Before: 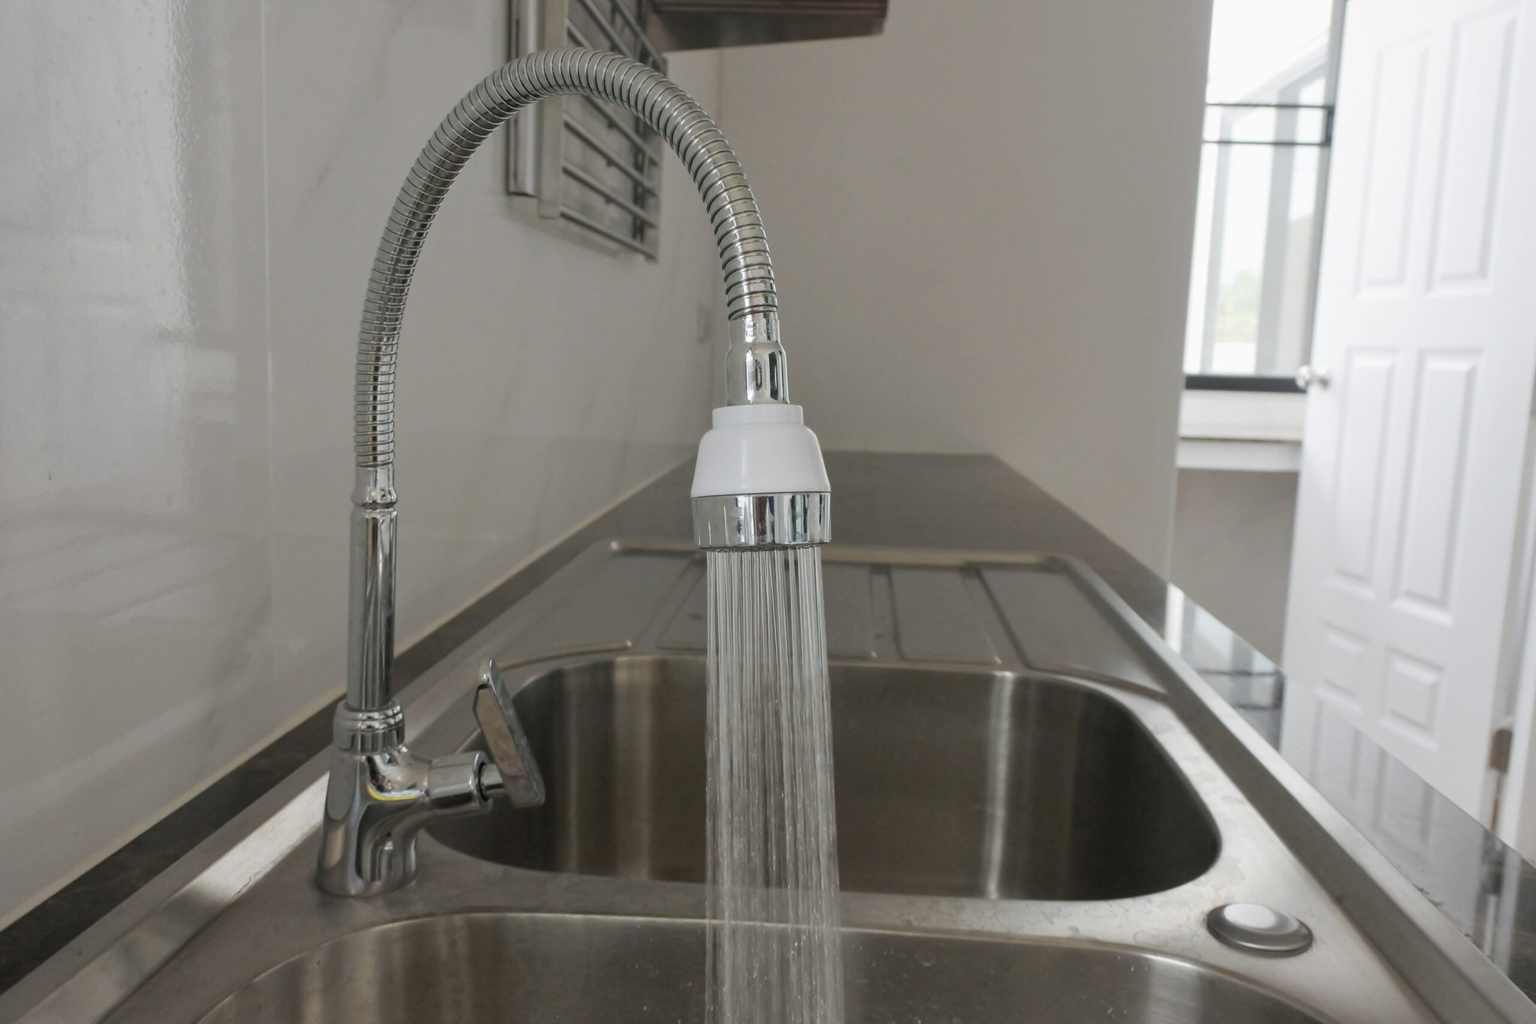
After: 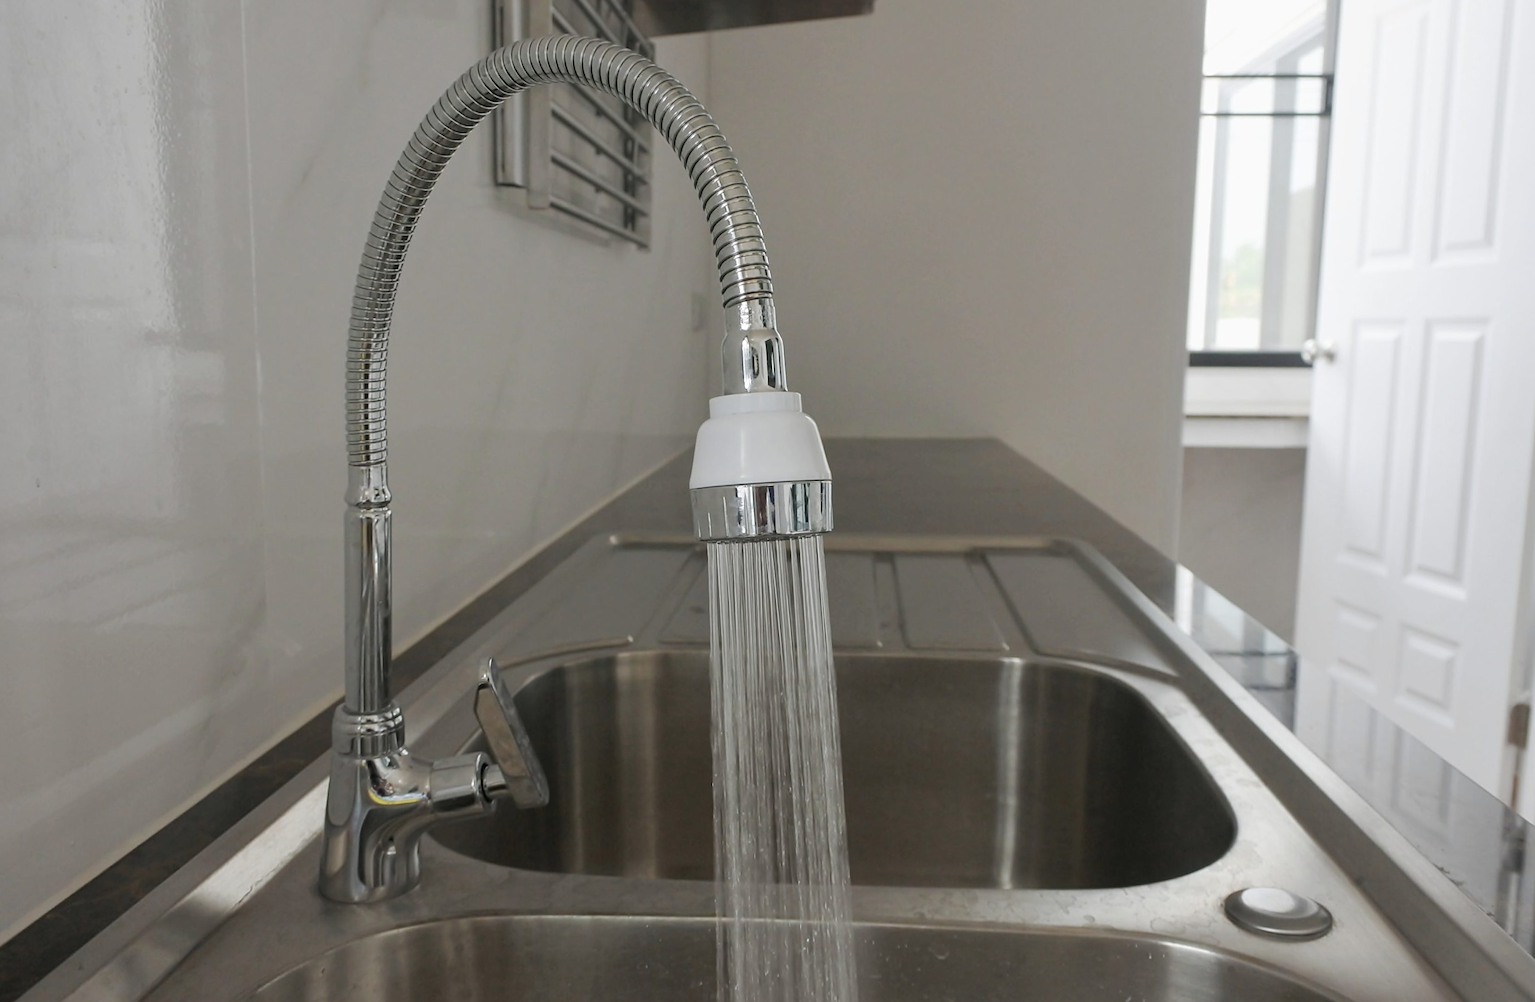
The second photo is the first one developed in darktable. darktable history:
rotate and perspective: rotation -1.42°, crop left 0.016, crop right 0.984, crop top 0.035, crop bottom 0.965
sharpen: on, module defaults
